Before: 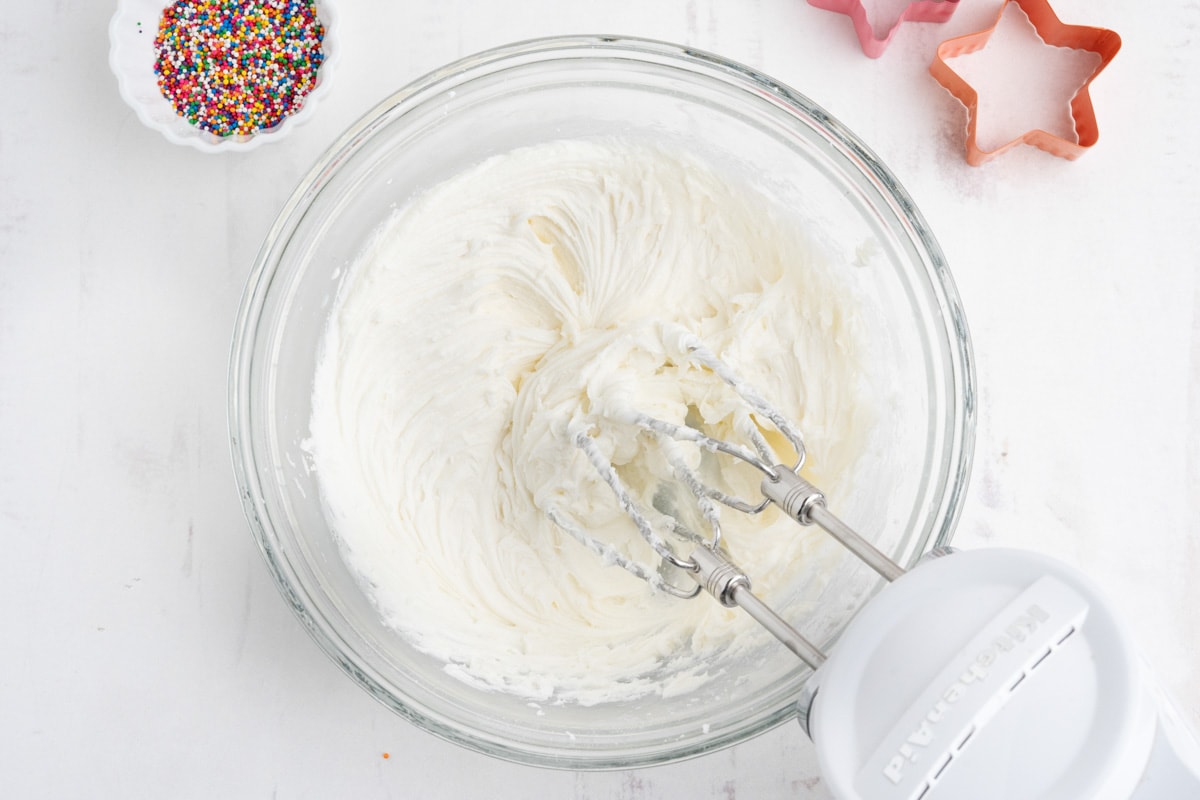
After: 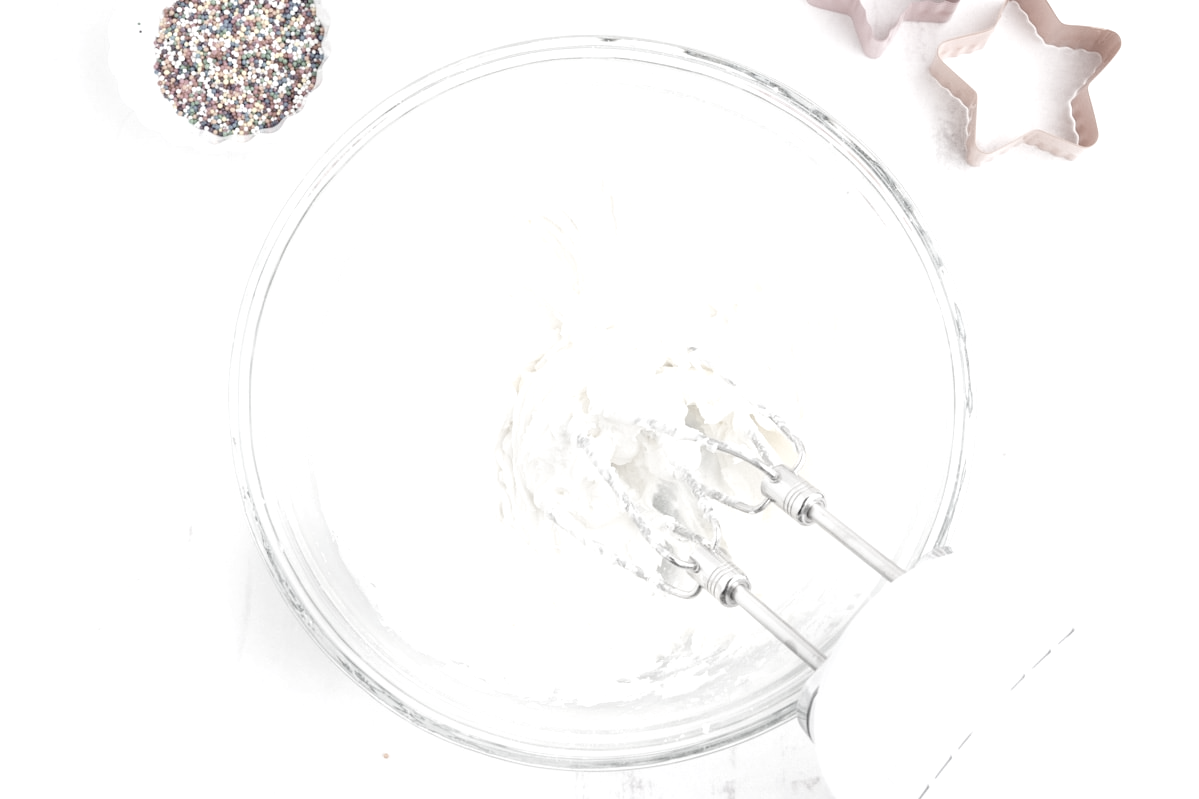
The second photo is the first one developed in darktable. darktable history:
levels: levels [0, 0.43, 0.984]
exposure: black level correction 0, exposure 0.594 EV, compensate highlight preservation false
color correction: highlights b* -0.017, saturation 0.153
crop: left 0.05%
